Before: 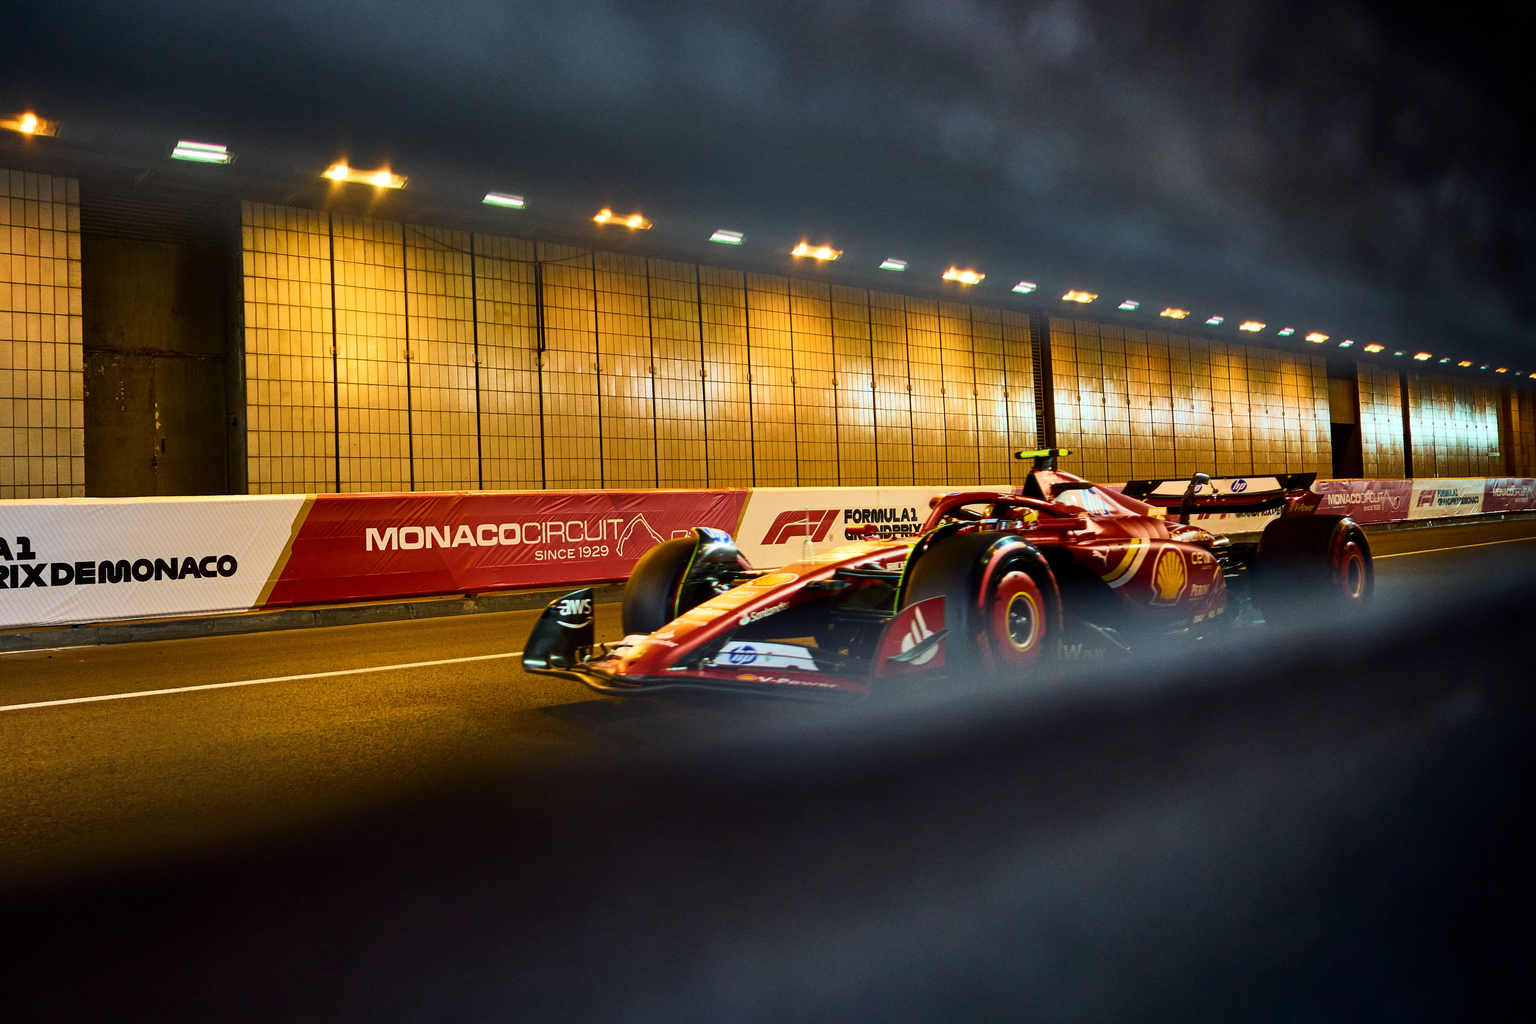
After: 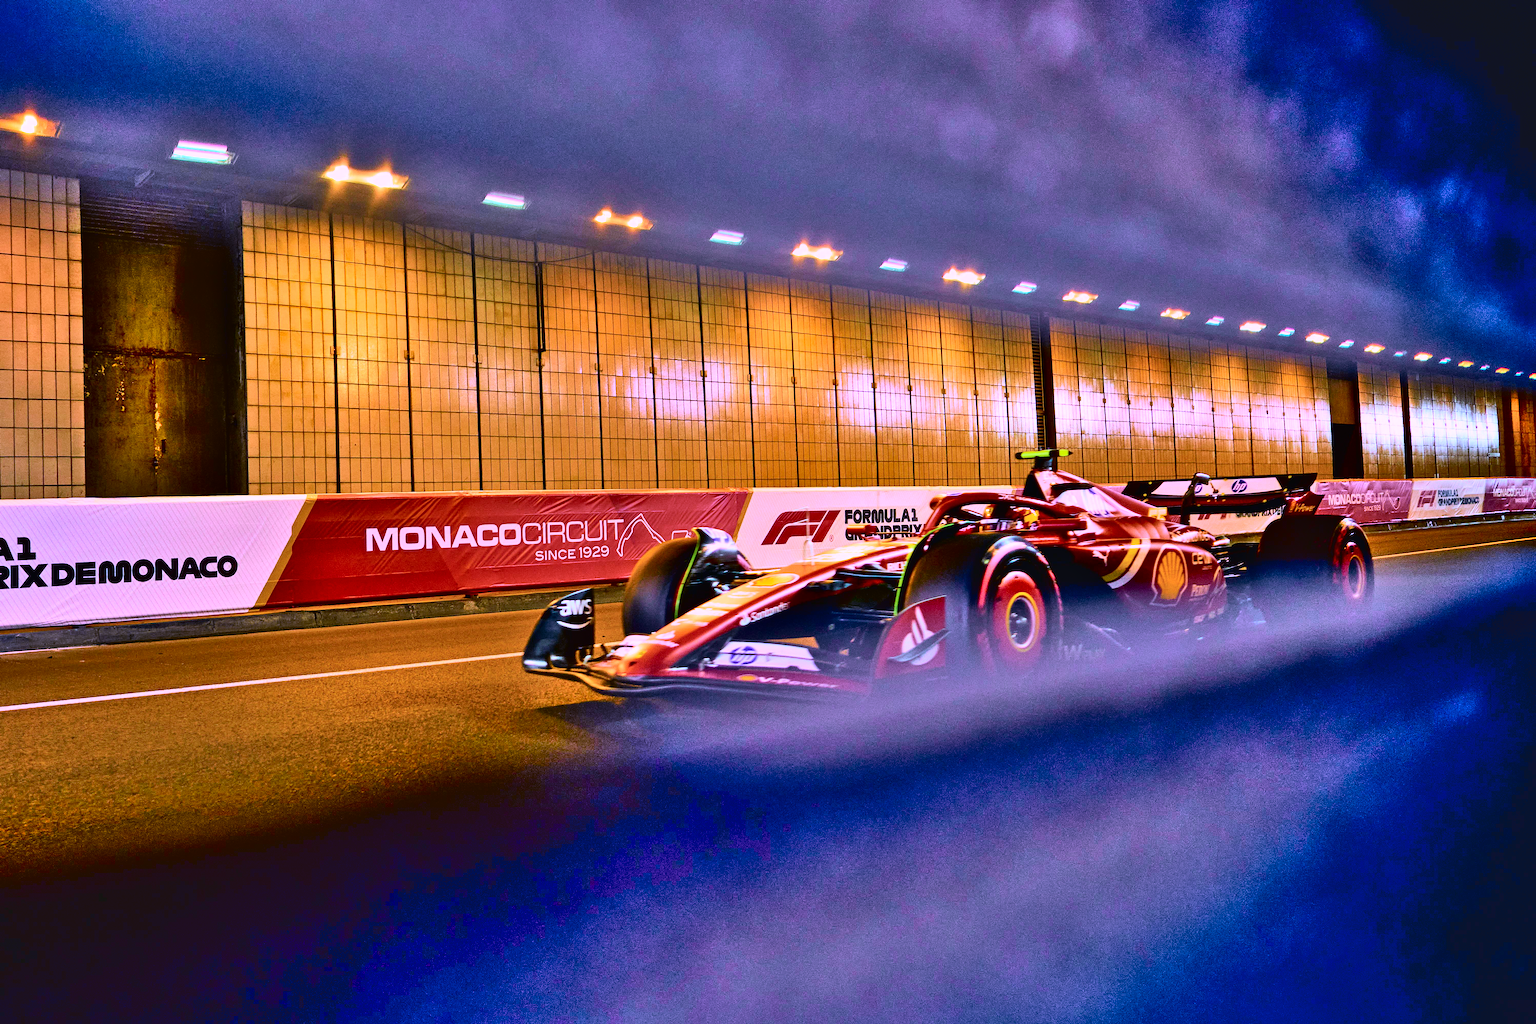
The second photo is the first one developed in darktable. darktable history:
color correction: highlights a* 7.34, highlights b* 4.37
white balance: red 0.98, blue 1.61
shadows and highlights: shadows 75, highlights -60.85, soften with gaussian
tone curve: curves: ch0 [(0, 0.013) (0.054, 0.018) (0.205, 0.197) (0.289, 0.309) (0.382, 0.437) (0.475, 0.552) (0.666, 0.743) (0.791, 0.85) (1, 0.998)]; ch1 [(0, 0) (0.394, 0.338) (0.449, 0.404) (0.499, 0.498) (0.526, 0.528) (0.543, 0.564) (0.589, 0.633) (0.66, 0.687) (0.783, 0.804) (1, 1)]; ch2 [(0, 0) (0.304, 0.31) (0.403, 0.399) (0.441, 0.421) (0.474, 0.466) (0.498, 0.496) (0.524, 0.538) (0.555, 0.584) (0.633, 0.665) (0.7, 0.711) (1, 1)], color space Lab, independent channels, preserve colors none
exposure: compensate highlight preservation false
